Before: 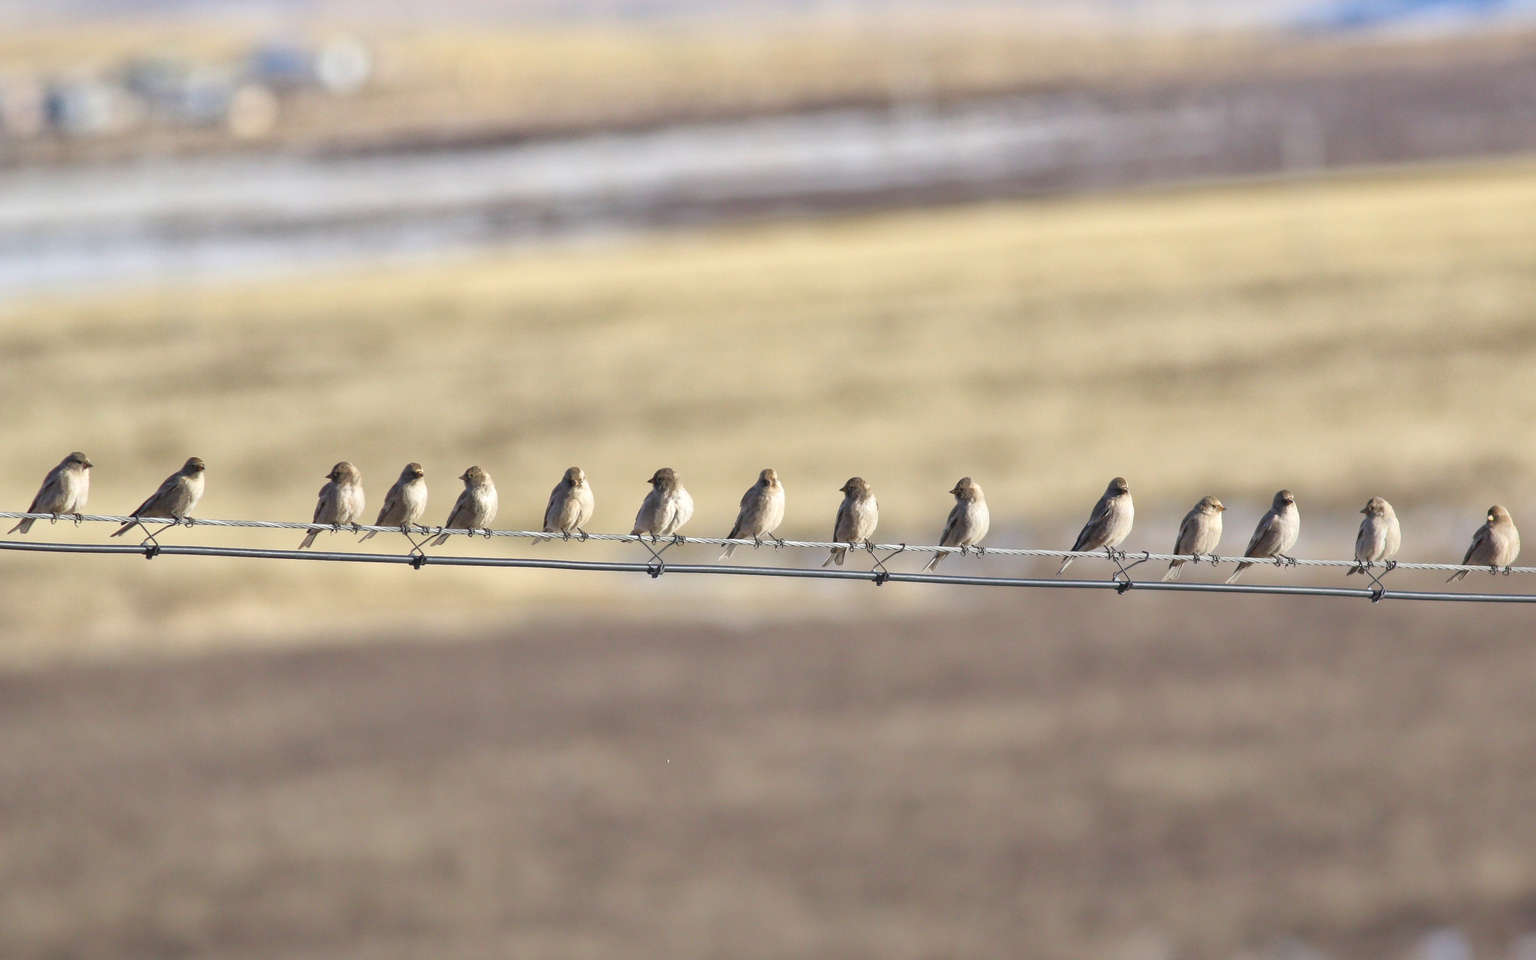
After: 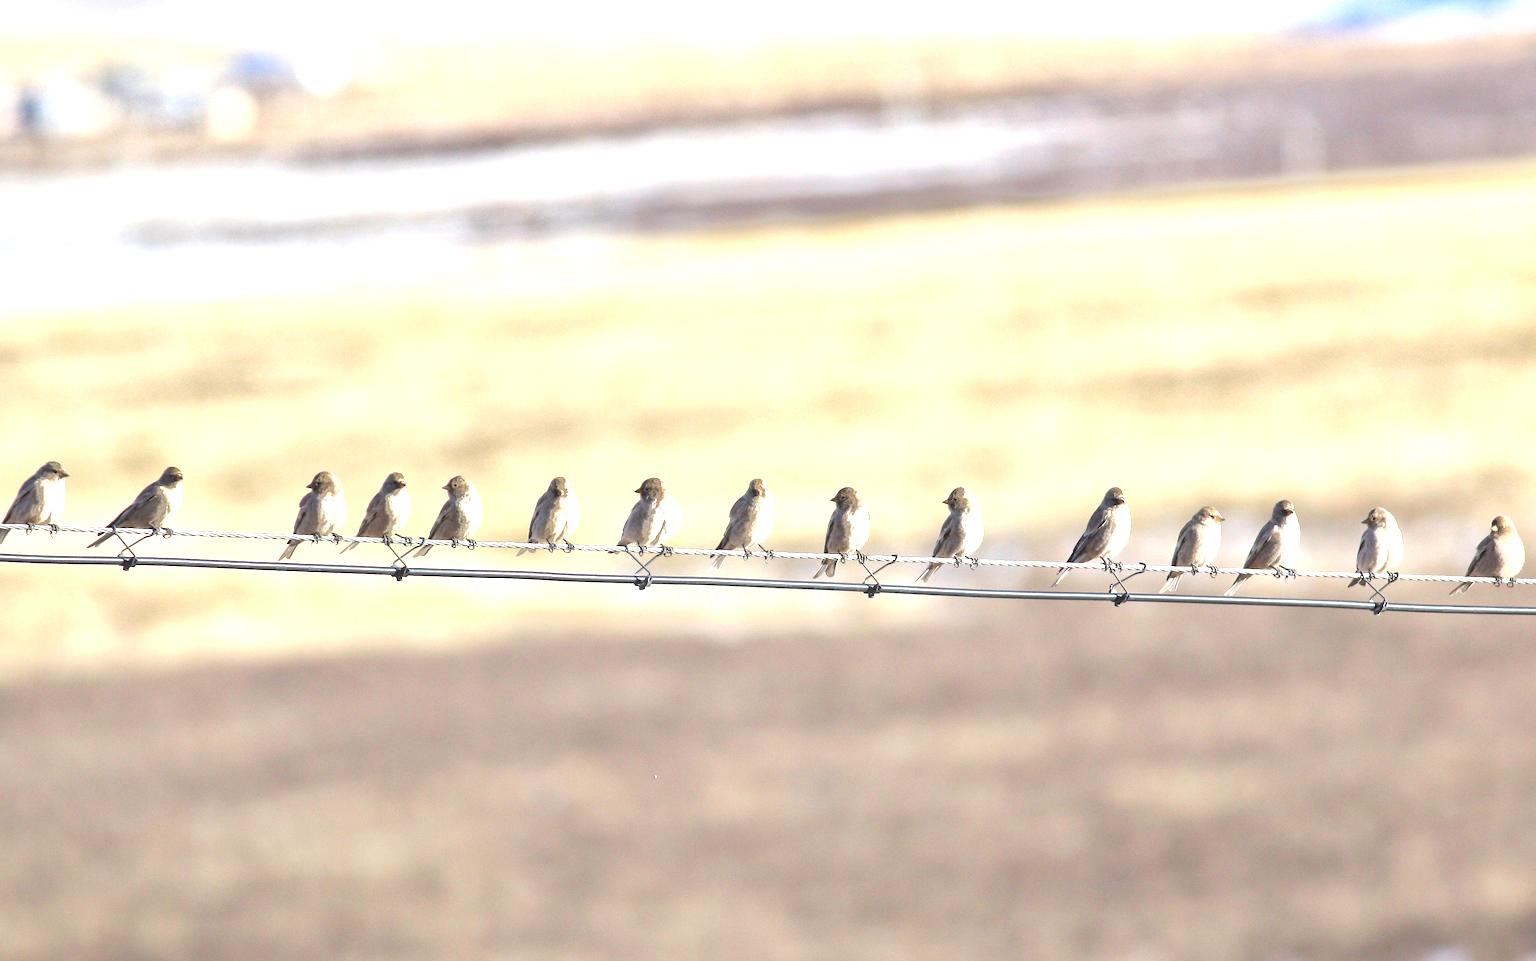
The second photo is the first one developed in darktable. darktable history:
sharpen: amount 0.2
crop: left 1.675%, right 0.275%, bottom 1.761%
exposure: black level correction 0, exposure 1.097 EV, compensate exposure bias true, compensate highlight preservation false
